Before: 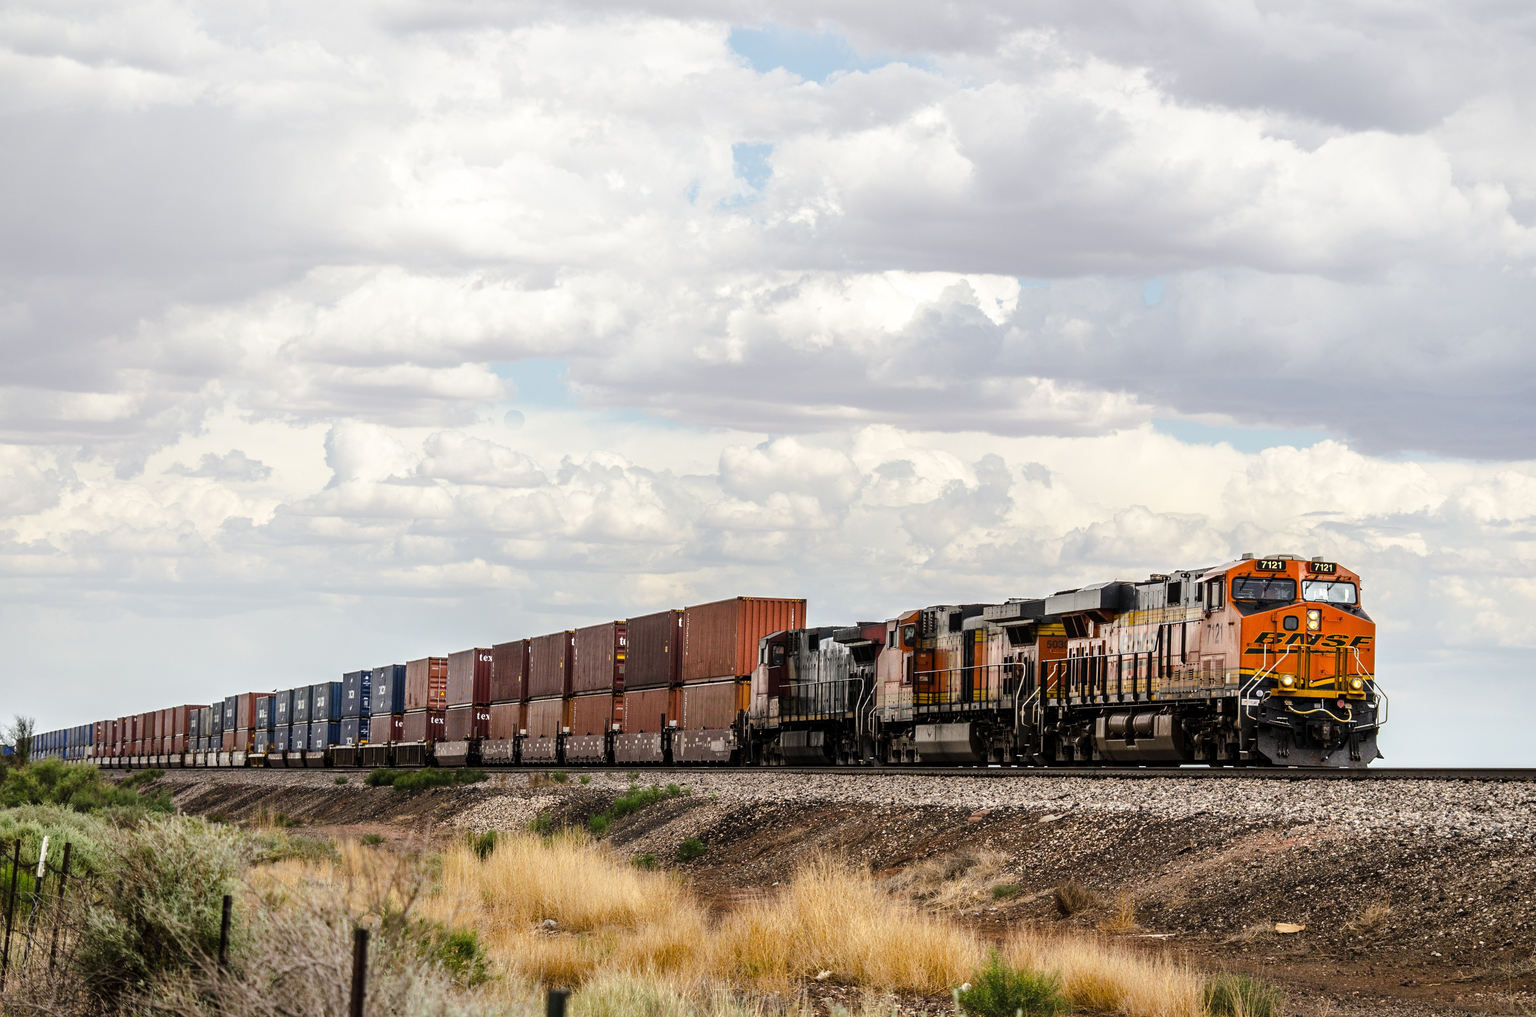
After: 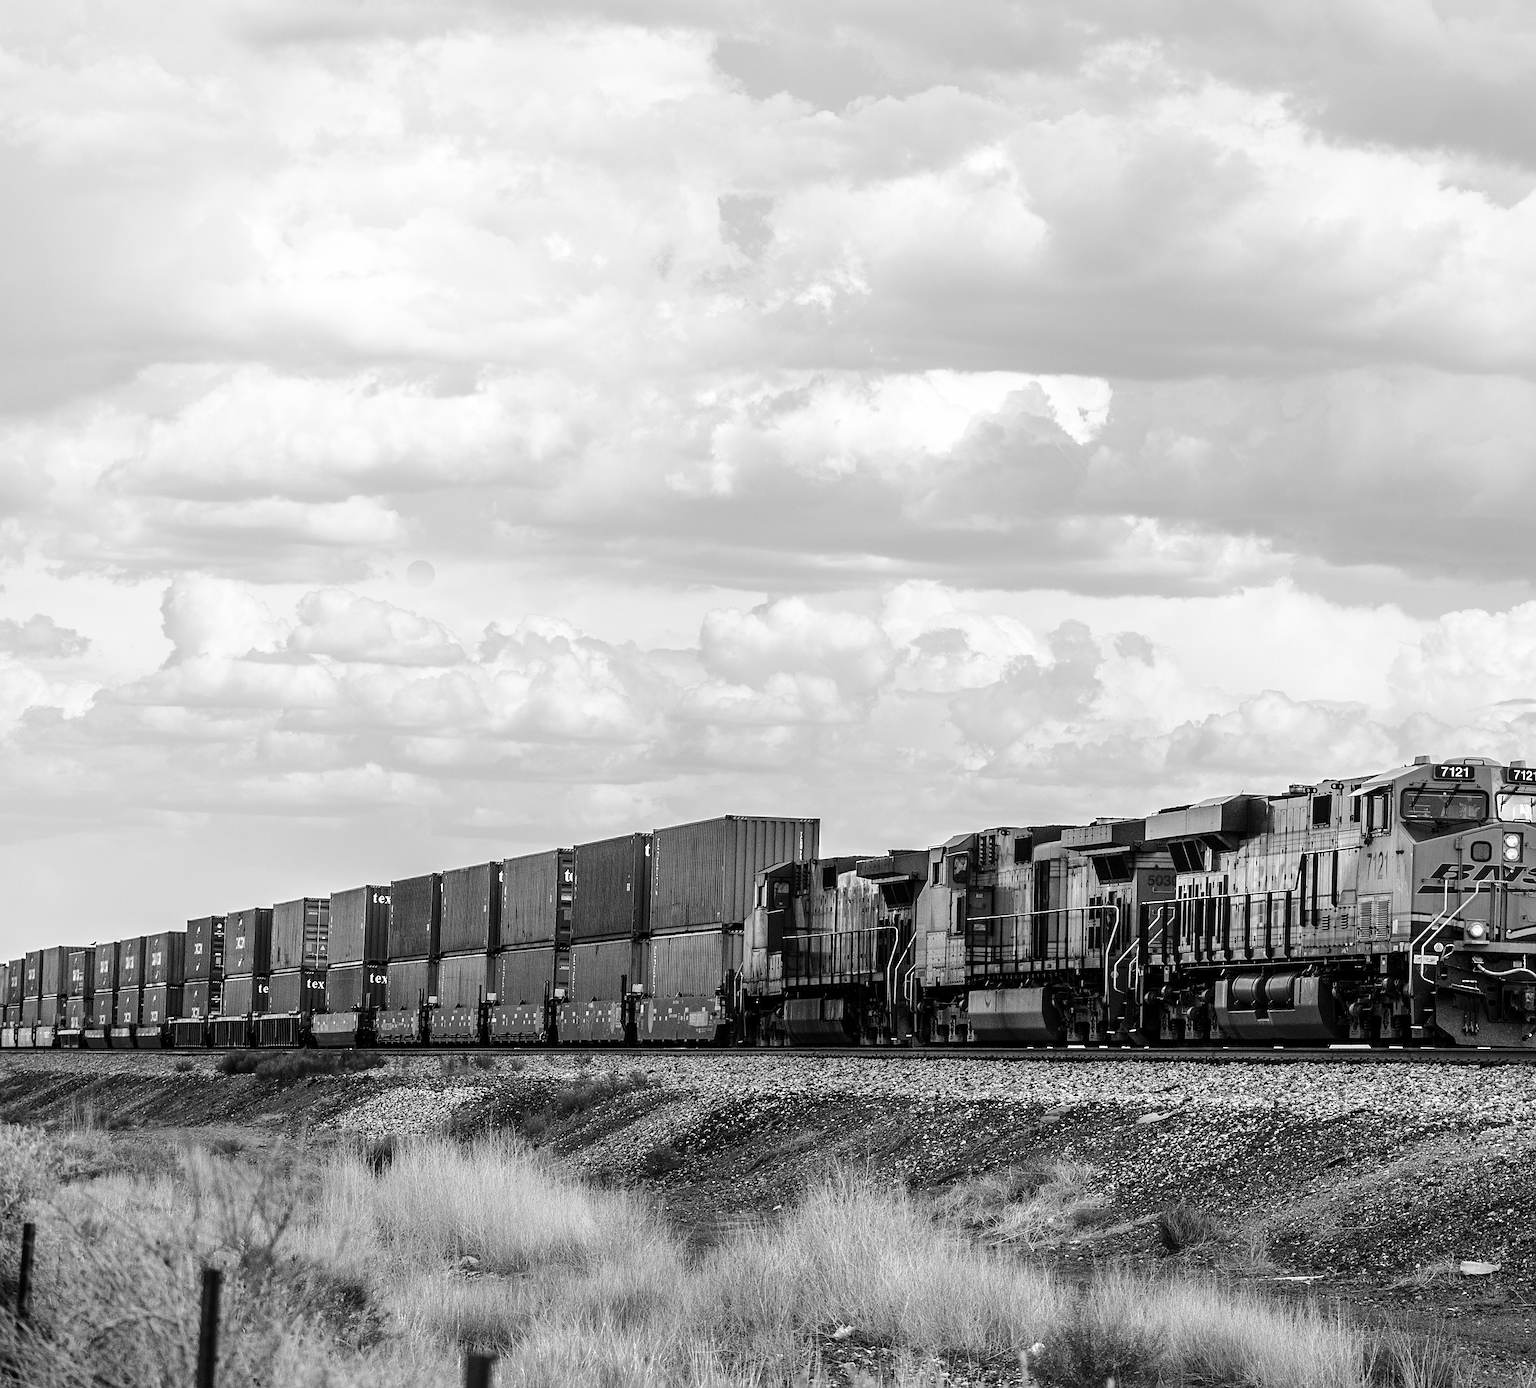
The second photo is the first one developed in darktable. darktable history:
sharpen: on, module defaults
monochrome: on, module defaults
crop: left 13.443%, right 13.31%
